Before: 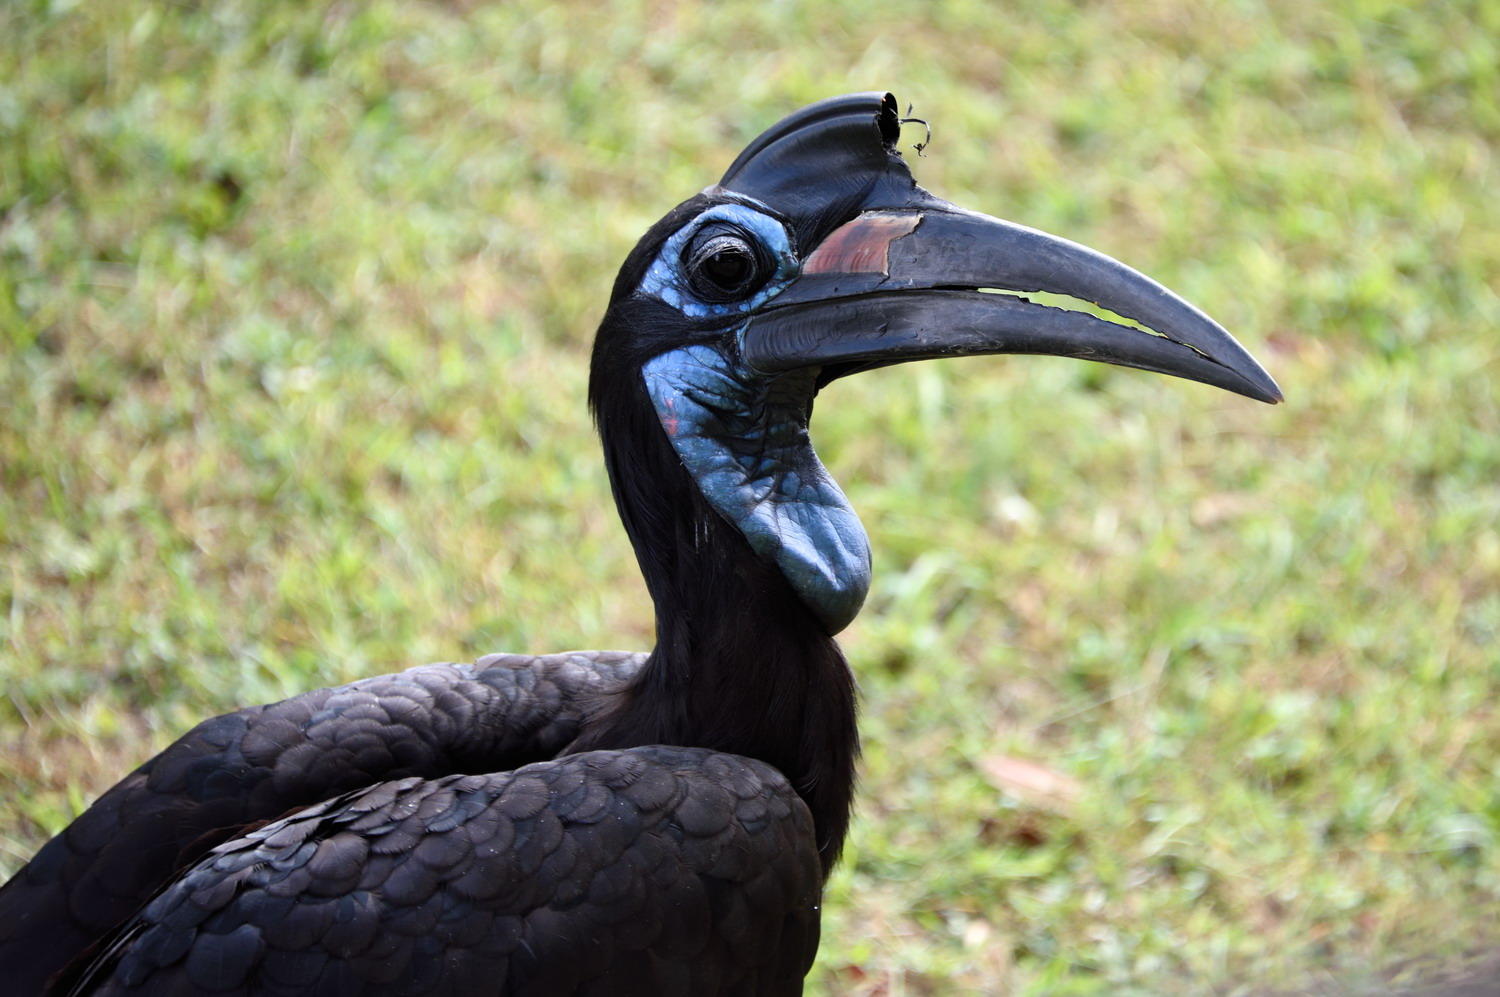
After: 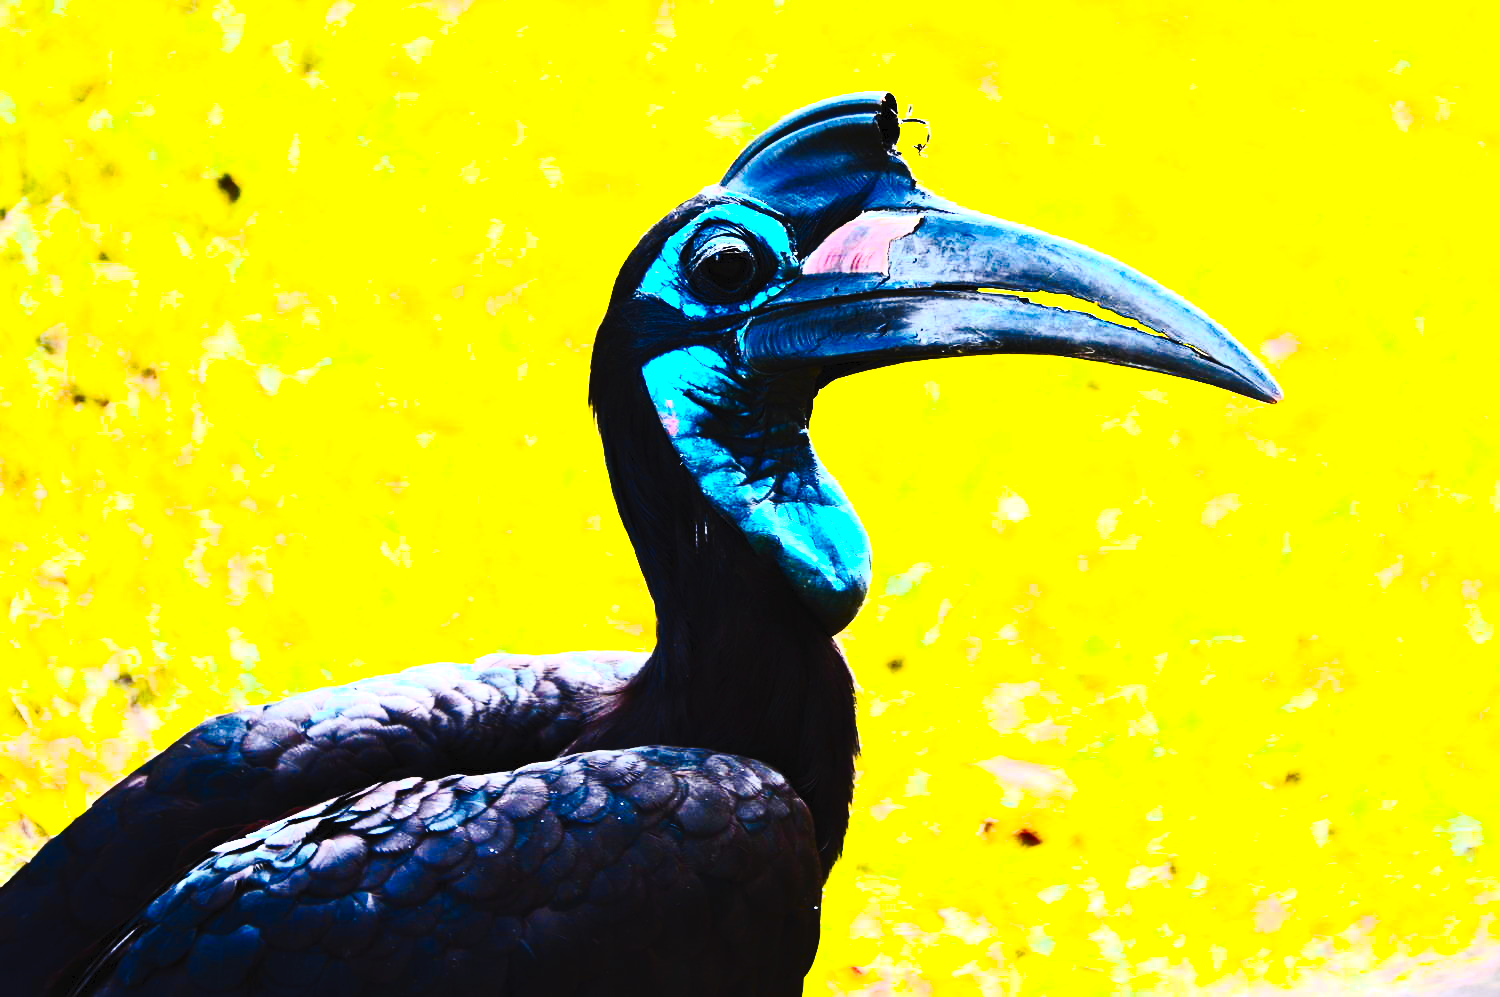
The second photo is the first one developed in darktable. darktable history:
tone curve: curves: ch0 [(0, 0) (0.003, 0.023) (0.011, 0.029) (0.025, 0.037) (0.044, 0.047) (0.069, 0.057) (0.1, 0.075) (0.136, 0.103) (0.177, 0.145) (0.224, 0.193) (0.277, 0.266) (0.335, 0.362) (0.399, 0.473) (0.468, 0.569) (0.543, 0.655) (0.623, 0.73) (0.709, 0.804) (0.801, 0.874) (0.898, 0.924) (1, 1)], preserve colors none
contrast brightness saturation: contrast 0.62, brightness 0.34, saturation 0.14
color balance rgb: linear chroma grading › highlights 100%, linear chroma grading › global chroma 23.41%, perceptual saturation grading › global saturation 35.38%, hue shift -10.68°, perceptual brilliance grading › highlights 47.25%, perceptual brilliance grading › mid-tones 22.2%, perceptual brilliance grading › shadows -5.93%
